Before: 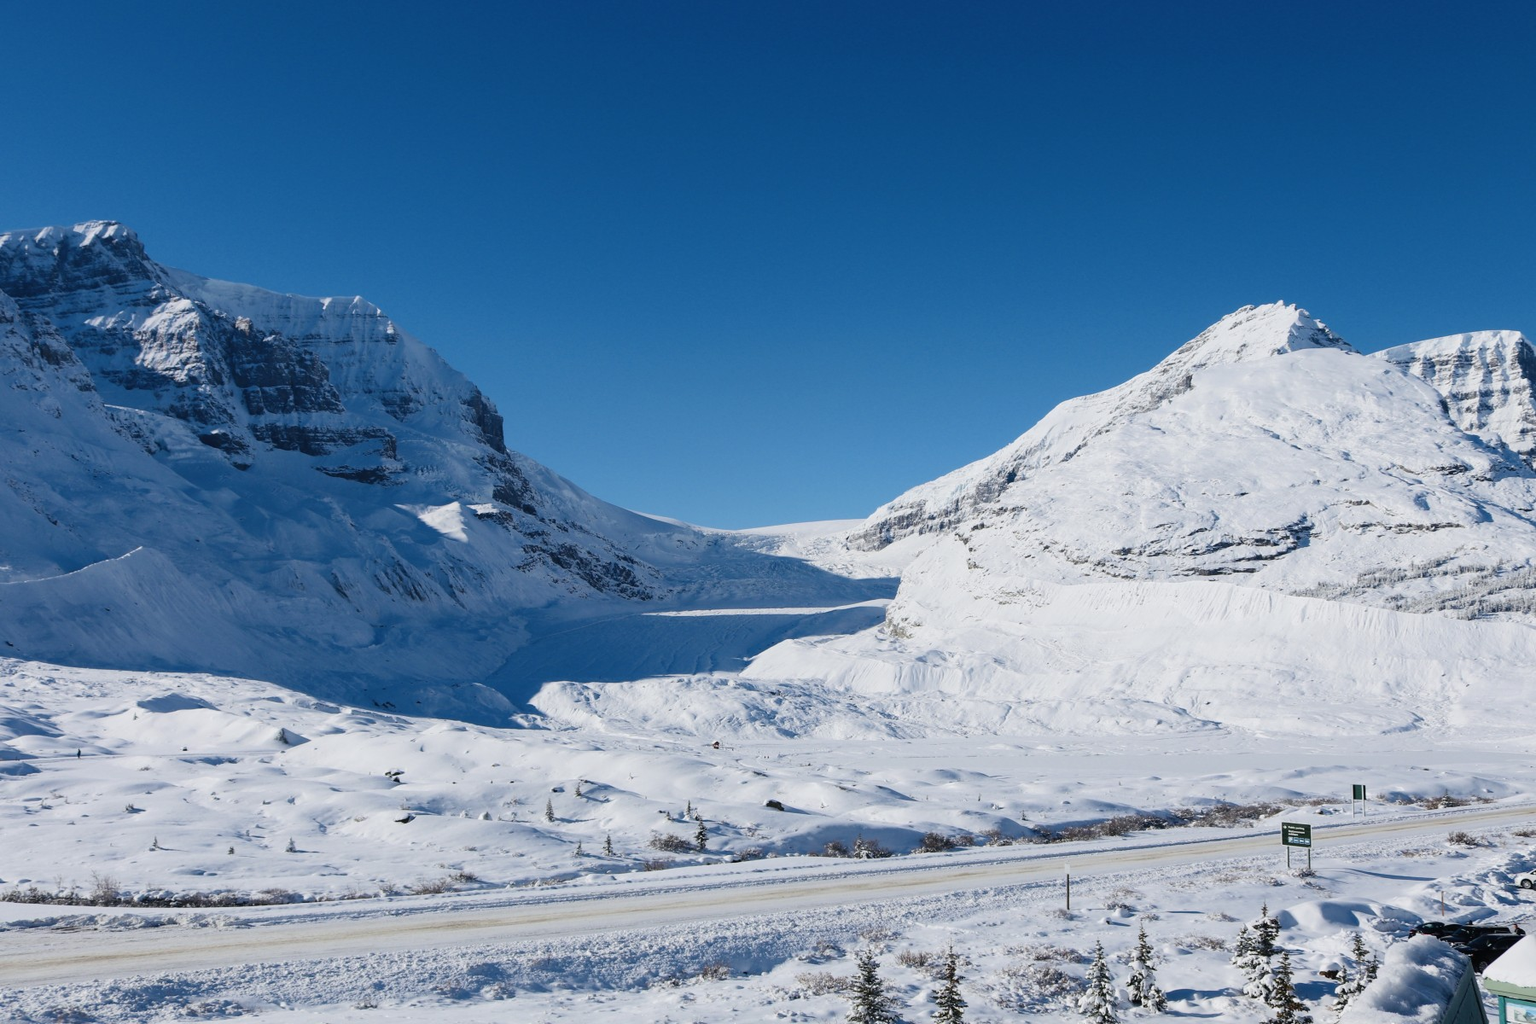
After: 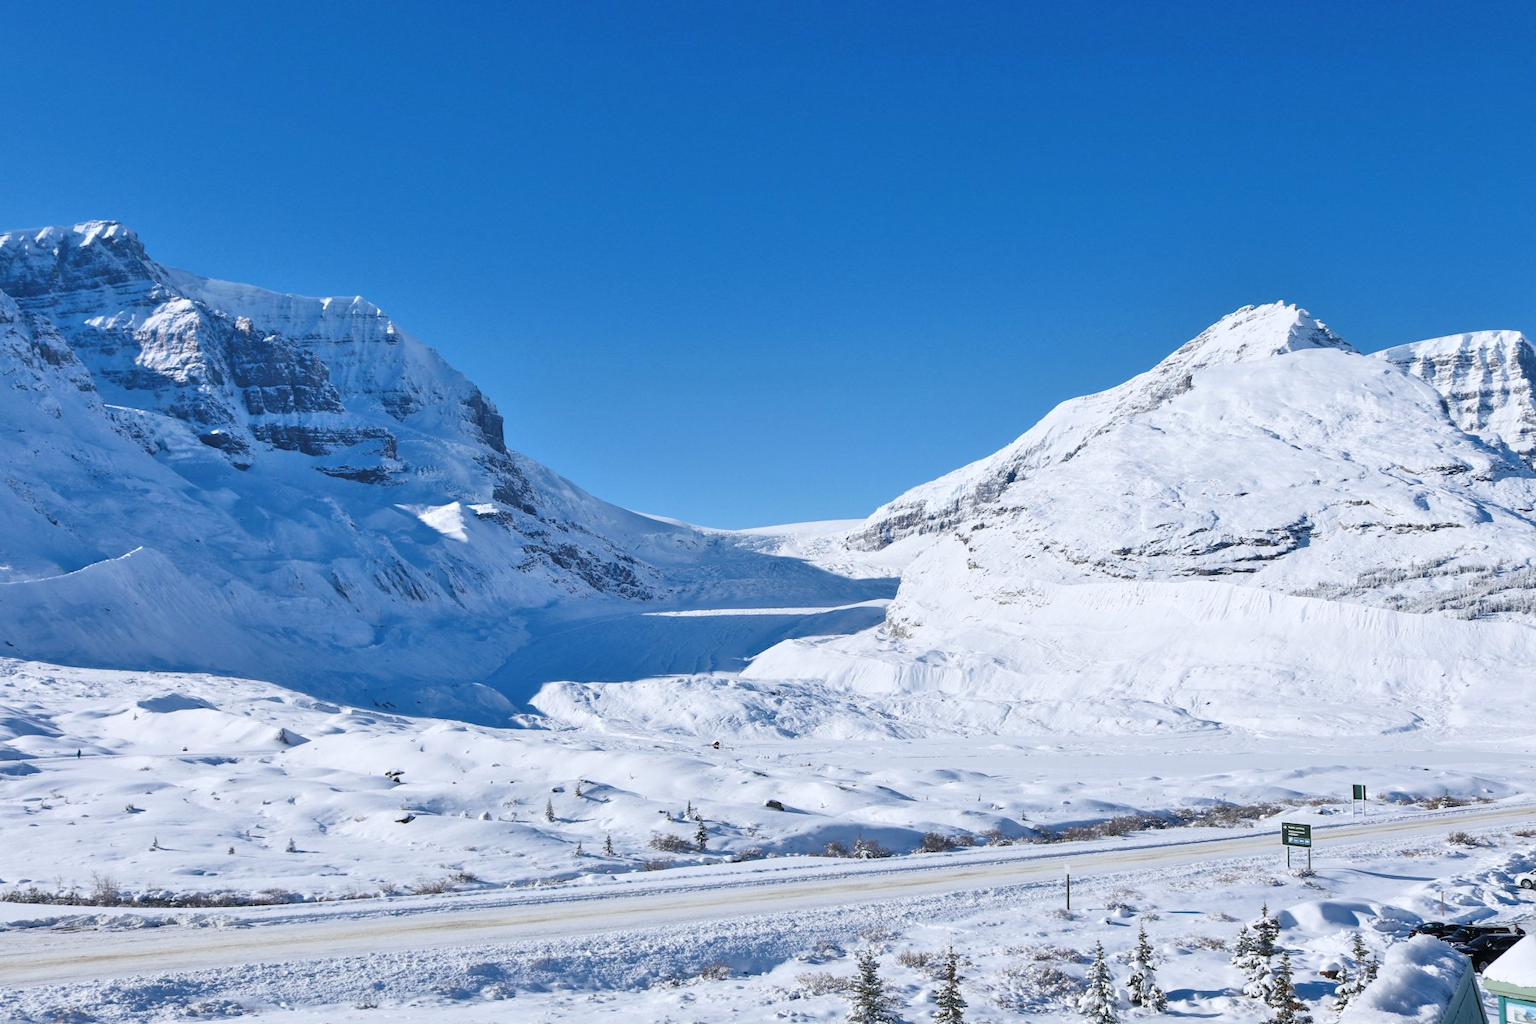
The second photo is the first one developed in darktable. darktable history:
white balance: red 0.983, blue 1.036
tone equalizer: -7 EV 0.15 EV, -6 EV 0.6 EV, -5 EV 1.15 EV, -4 EV 1.33 EV, -3 EV 1.15 EV, -2 EV 0.6 EV, -1 EV 0.15 EV, mask exposure compensation -0.5 EV
exposure: exposure 0.191 EV, compensate highlight preservation false
